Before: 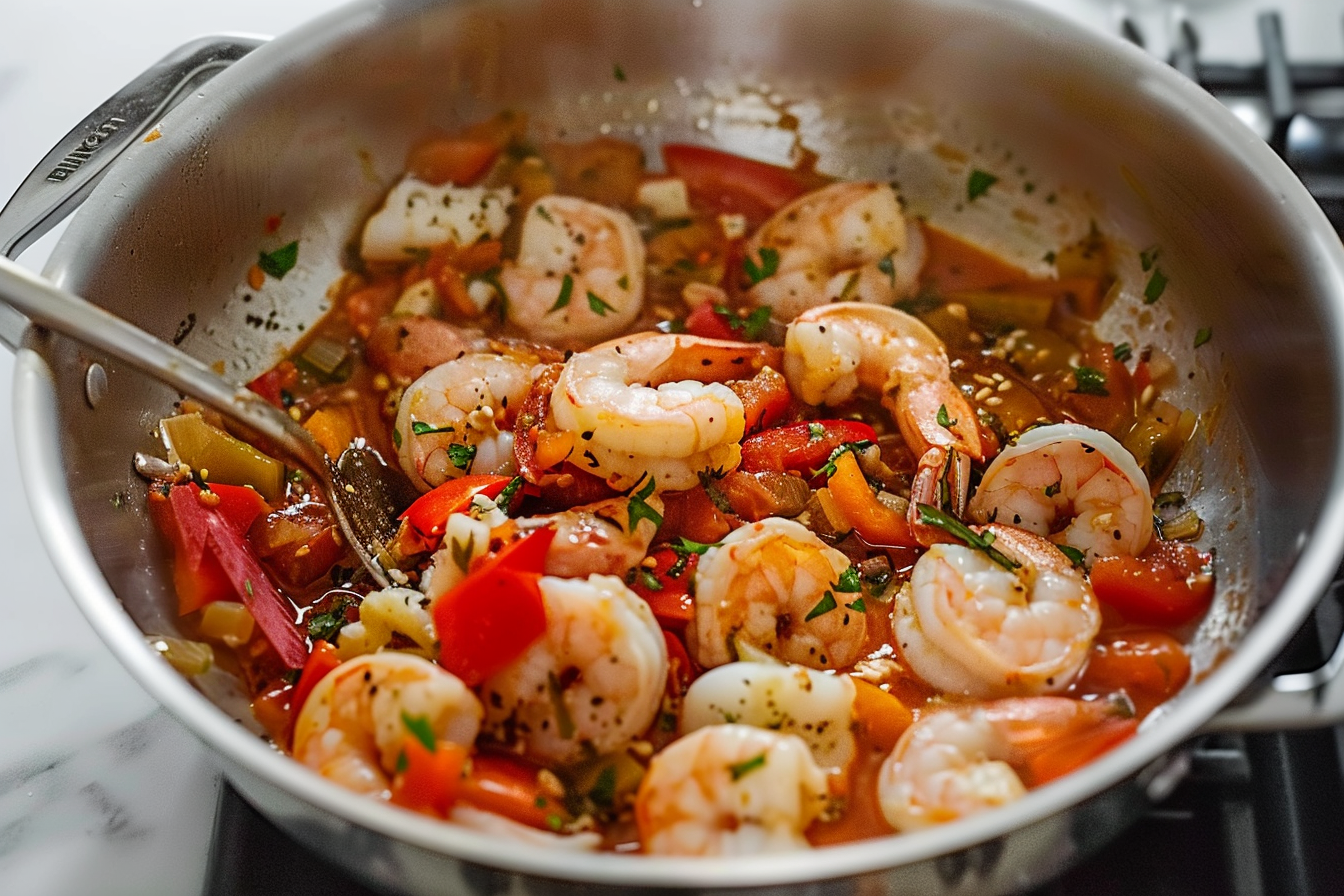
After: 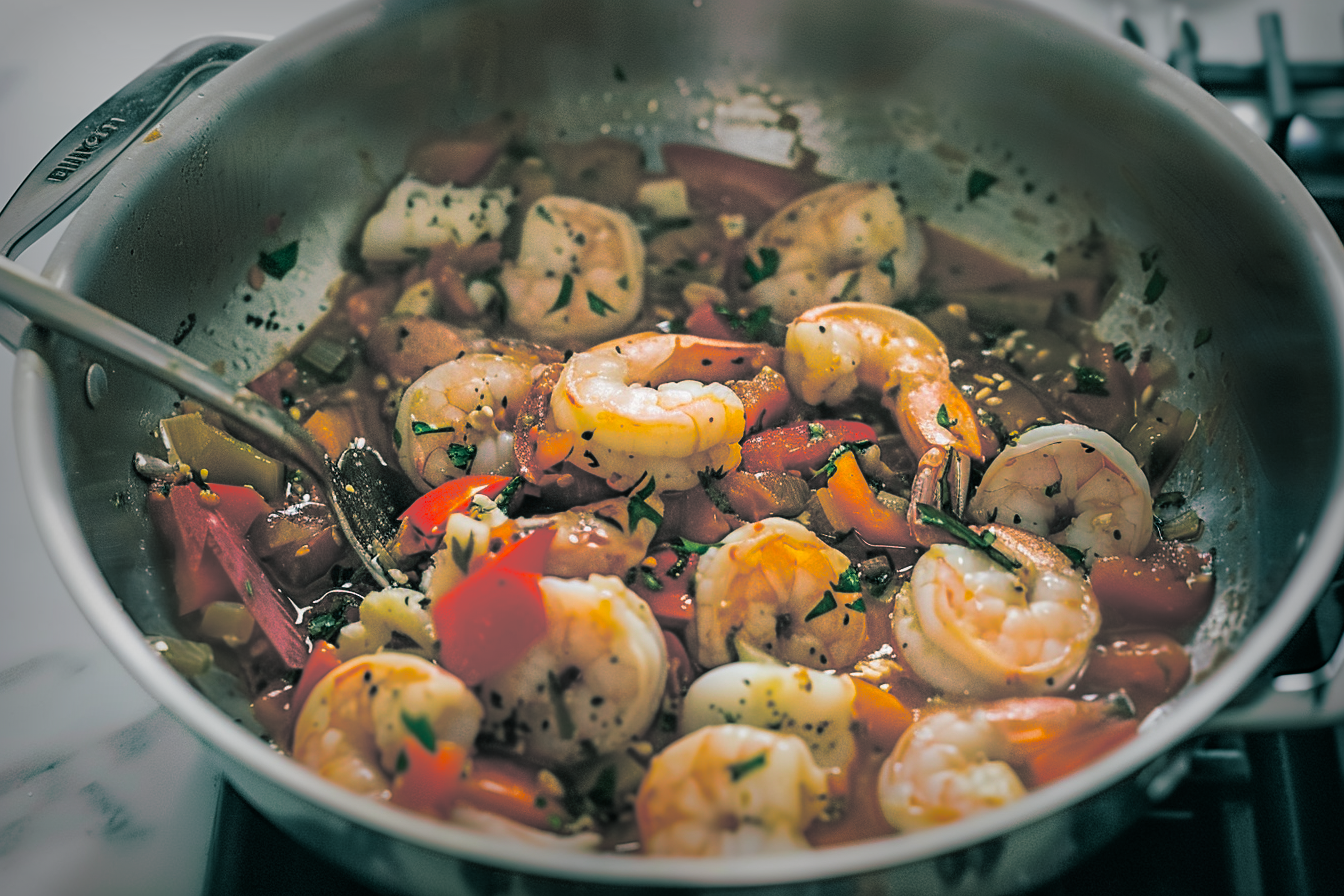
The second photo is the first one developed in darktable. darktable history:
color balance: output saturation 120%
split-toning: shadows › hue 183.6°, shadows › saturation 0.52, highlights › hue 0°, highlights › saturation 0
vignetting: fall-off start 53.2%, brightness -0.594, saturation 0, automatic ratio true, width/height ratio 1.313, shape 0.22, unbound false
